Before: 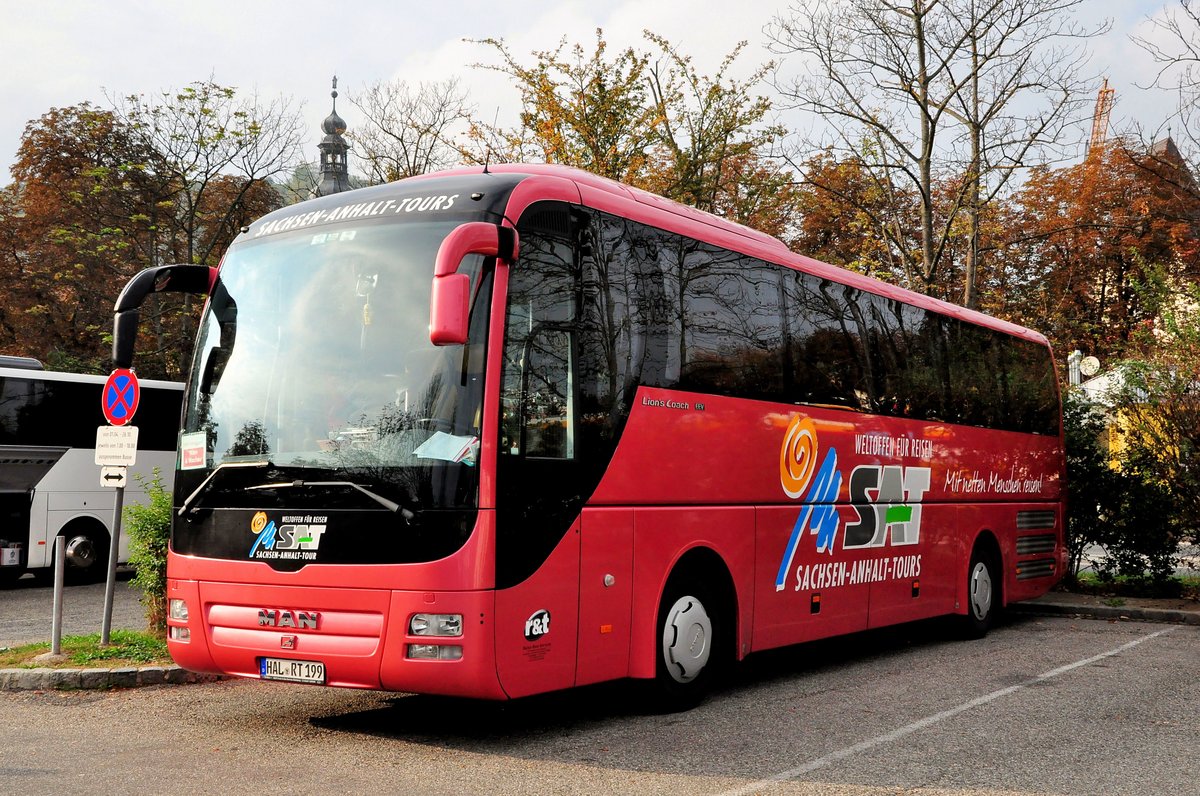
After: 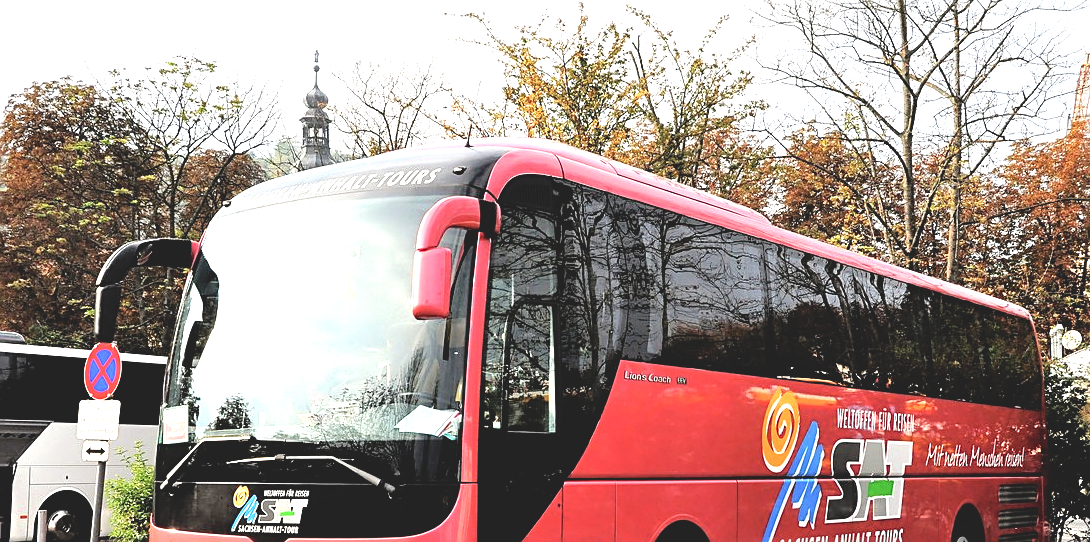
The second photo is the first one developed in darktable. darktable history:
tone equalizer: -8 EV -1.06 EV, -7 EV -0.99 EV, -6 EV -0.892 EV, -5 EV -0.565 EV, -3 EV 0.608 EV, -2 EV 0.865 EV, -1 EV 1 EV, +0 EV 1.08 EV
crop: left 1.563%, top 3.386%, right 7.564%, bottom 28.487%
sharpen: on, module defaults
tone curve: curves: ch0 [(0, 0.137) (1, 1)], preserve colors none
